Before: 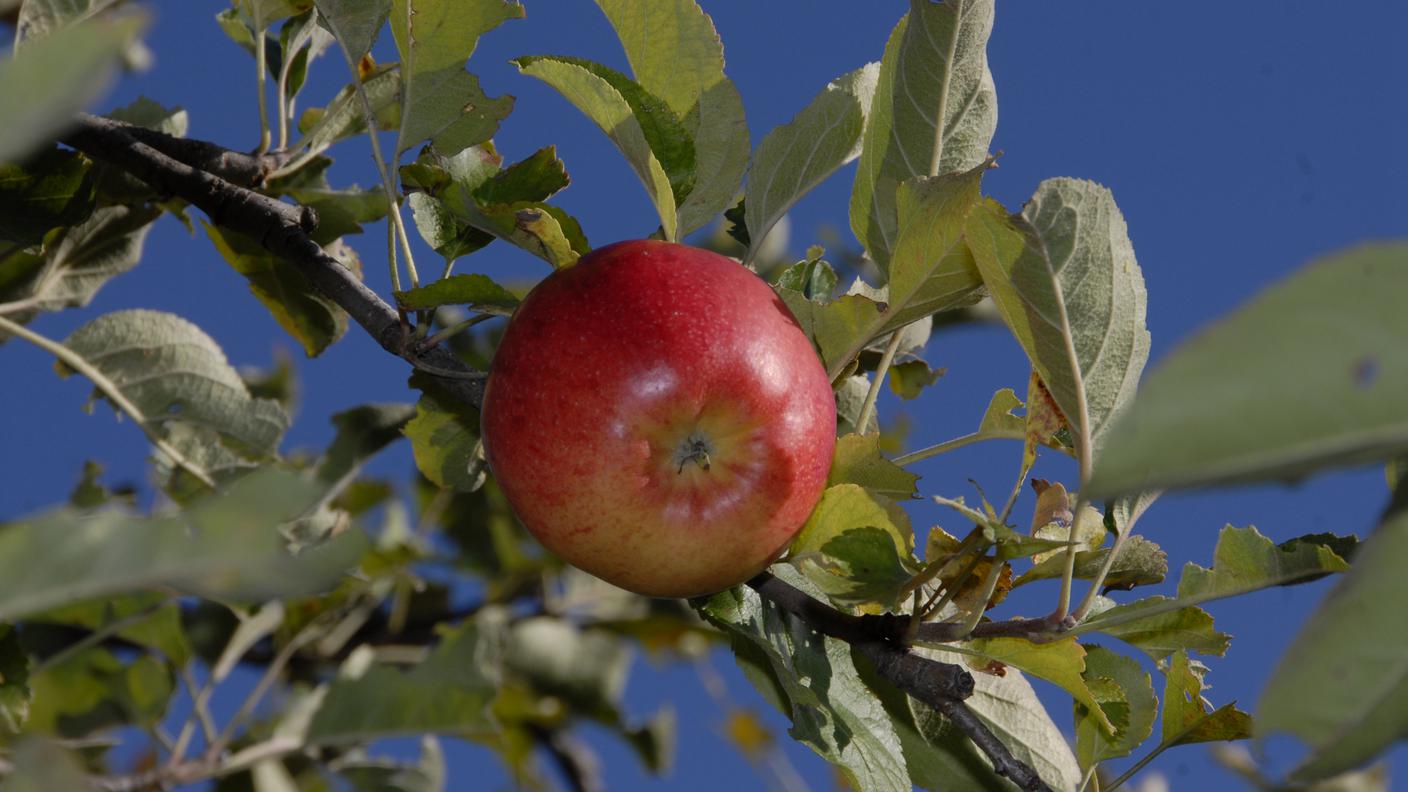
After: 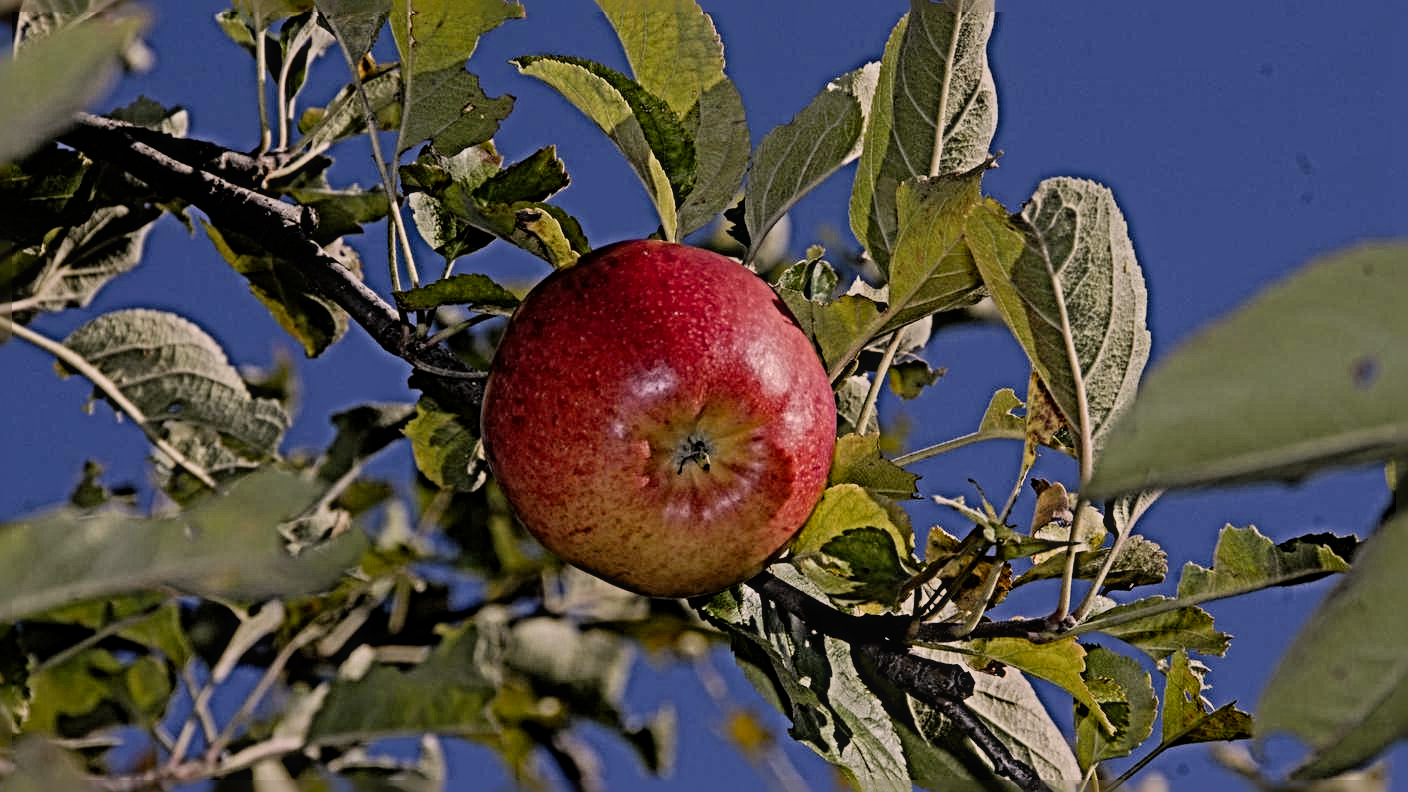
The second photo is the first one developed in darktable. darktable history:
local contrast: detail 110%
color balance rgb: perceptual saturation grading › global saturation 8.498%
color correction: highlights a* 7.42, highlights b* 3.78
sharpen: radius 6.287, amount 1.807, threshold 0.055
filmic rgb: black relative exposure -7.65 EV, white relative exposure 4.56 EV, hardness 3.61
